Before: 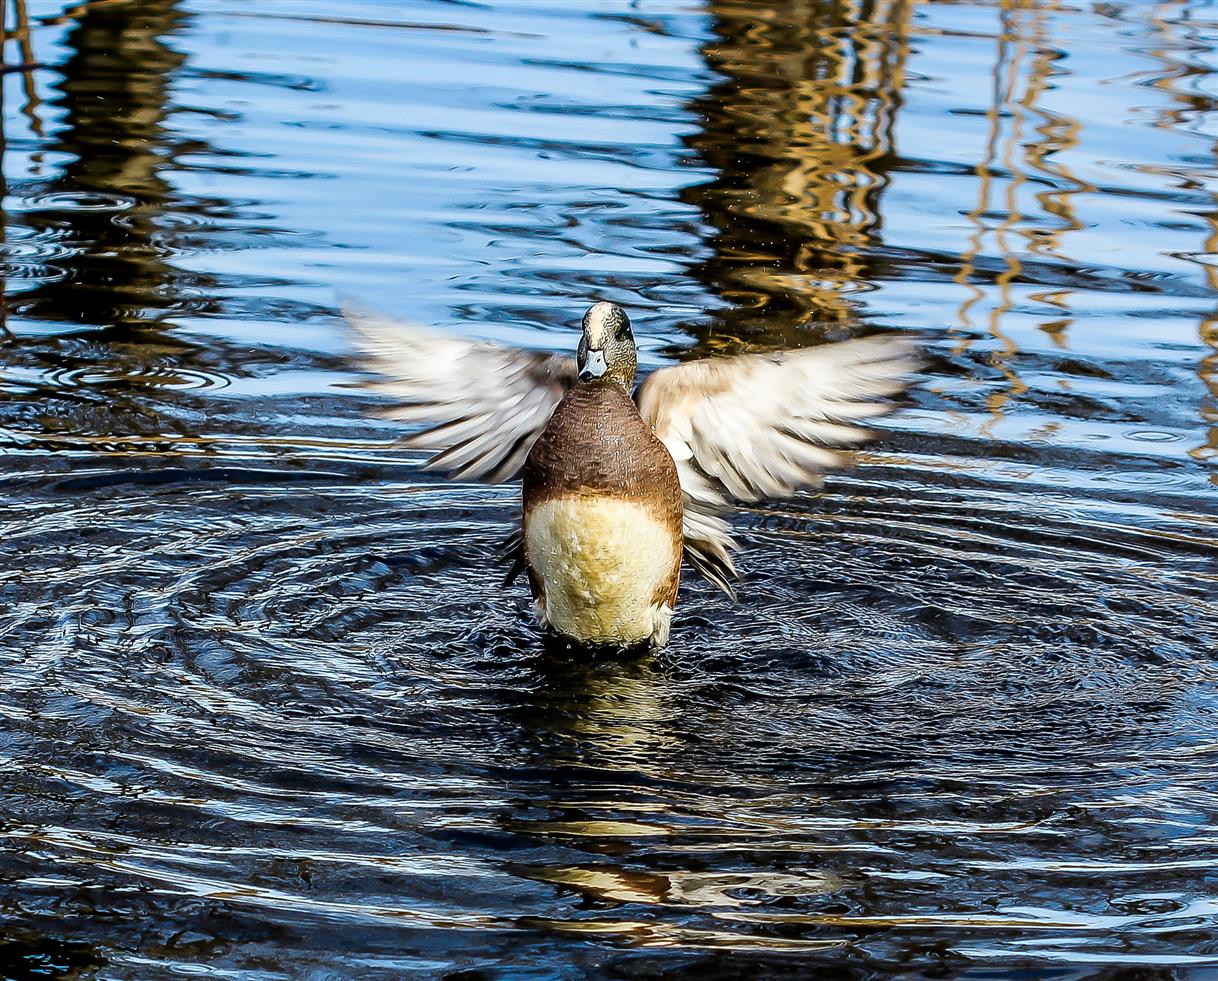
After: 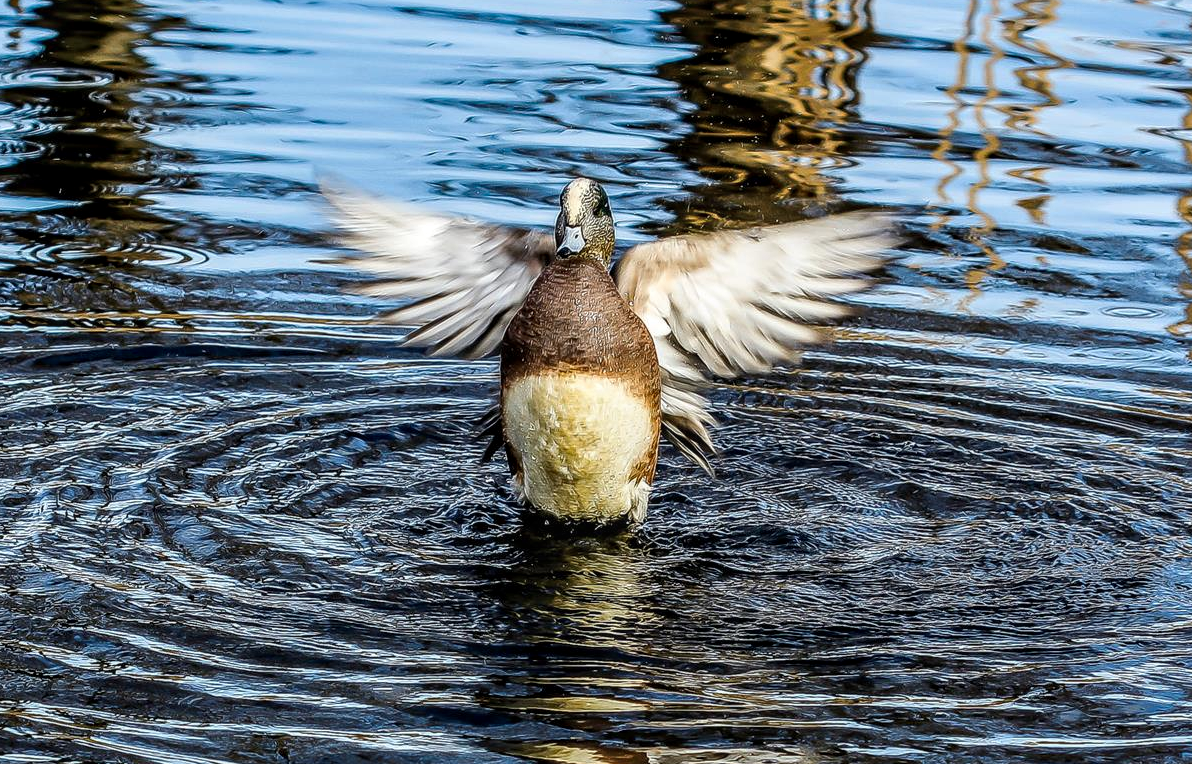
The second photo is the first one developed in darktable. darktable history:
crop and rotate: left 1.814%, top 12.818%, right 0.25%, bottom 9.225%
local contrast: on, module defaults
